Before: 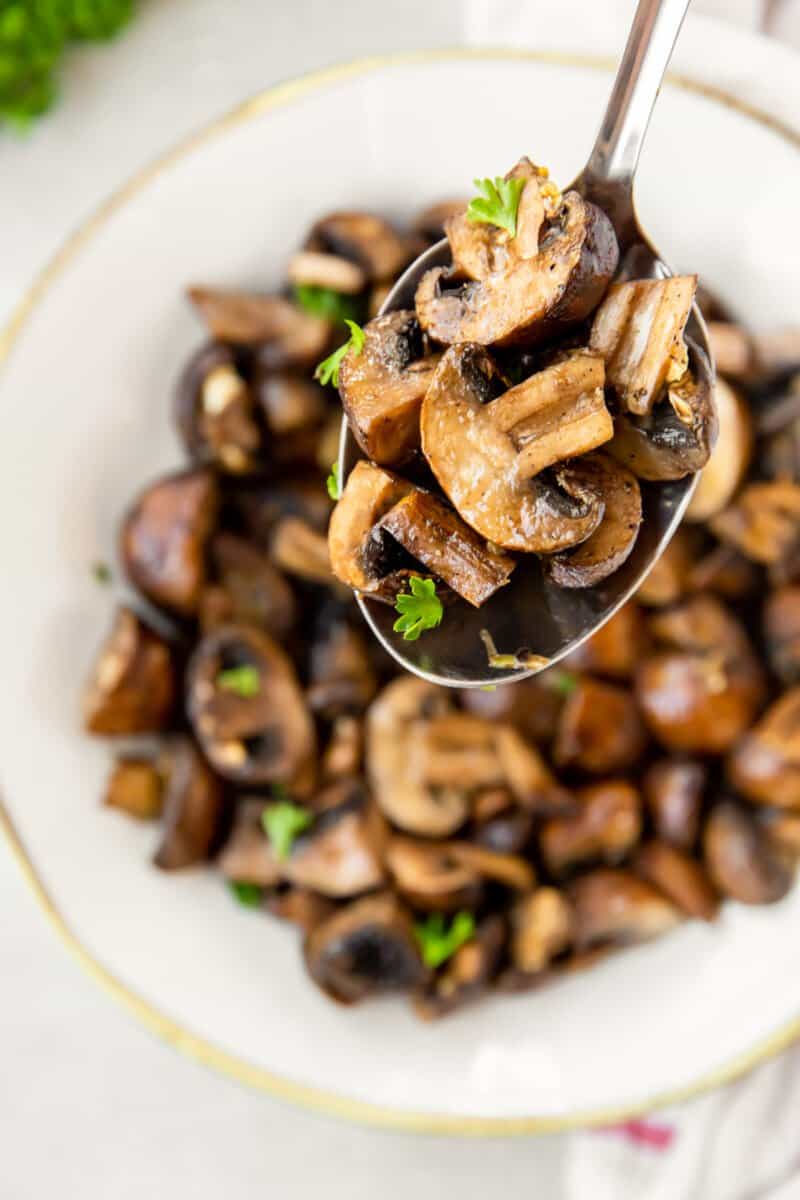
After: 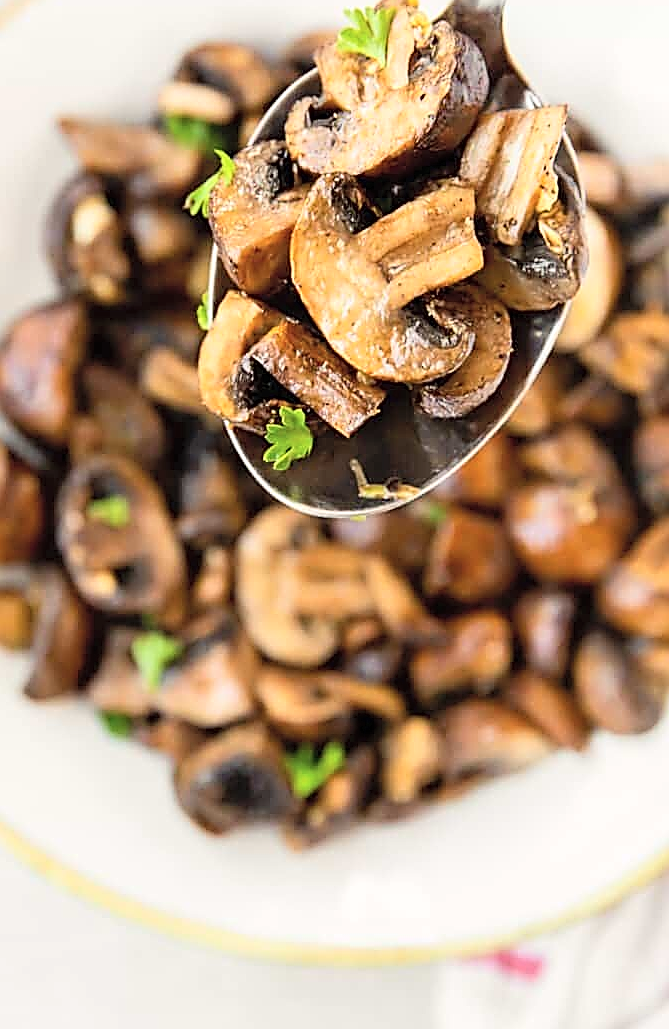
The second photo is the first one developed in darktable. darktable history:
contrast brightness saturation: contrast 0.14, brightness 0.21
crop: left 16.315%, top 14.246%
sharpen: radius 1.685, amount 1.294
